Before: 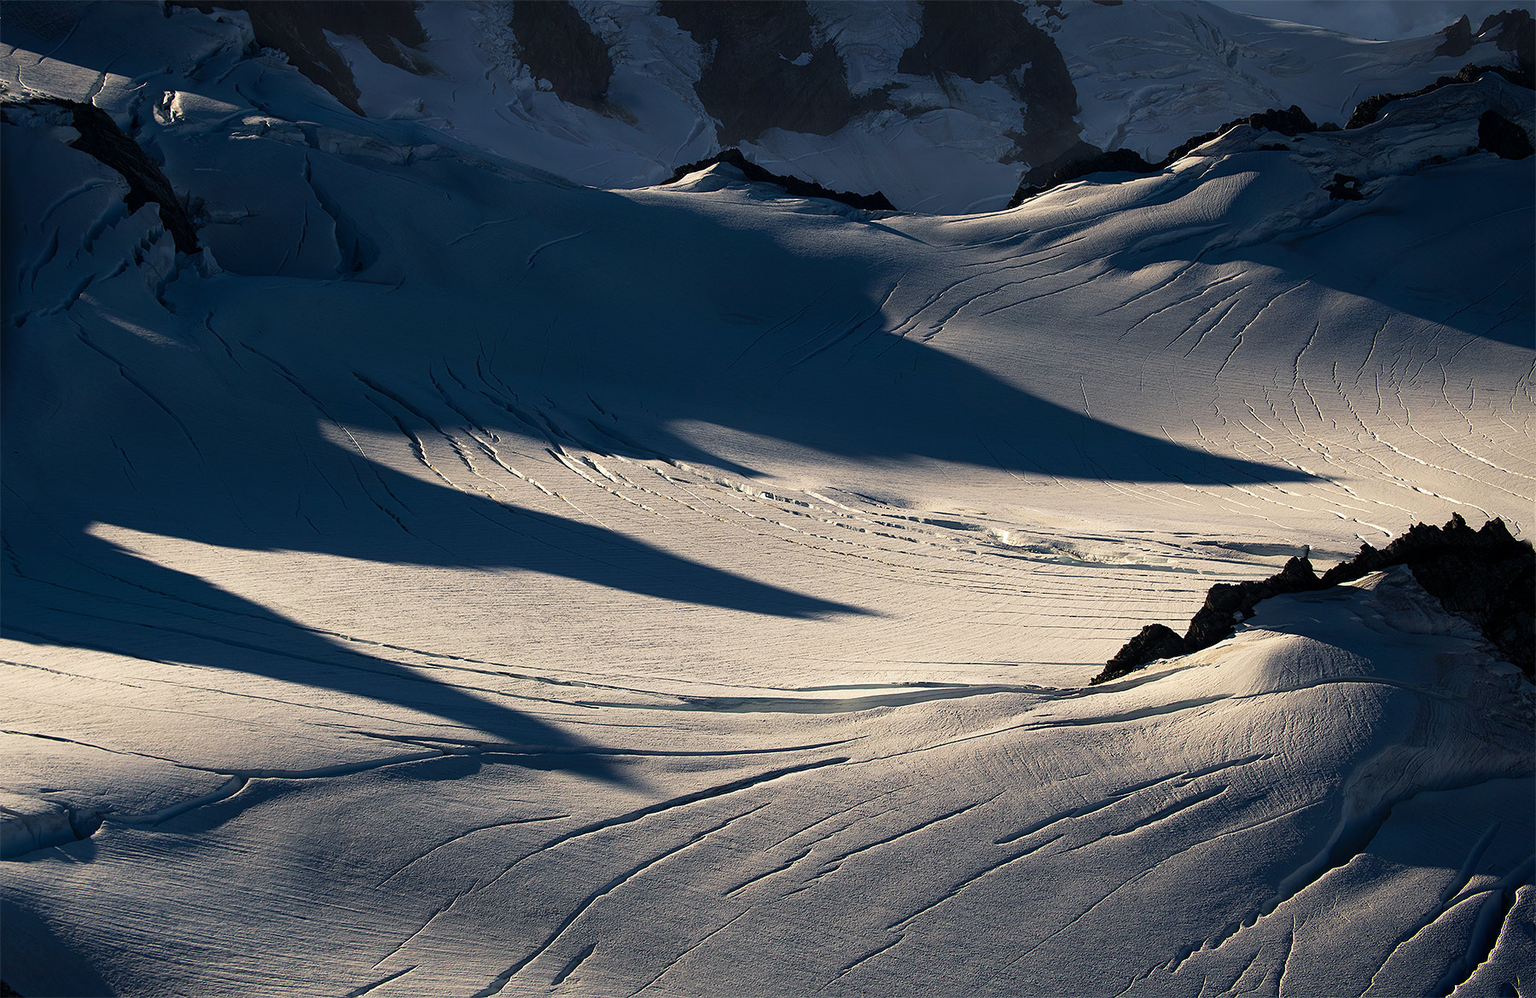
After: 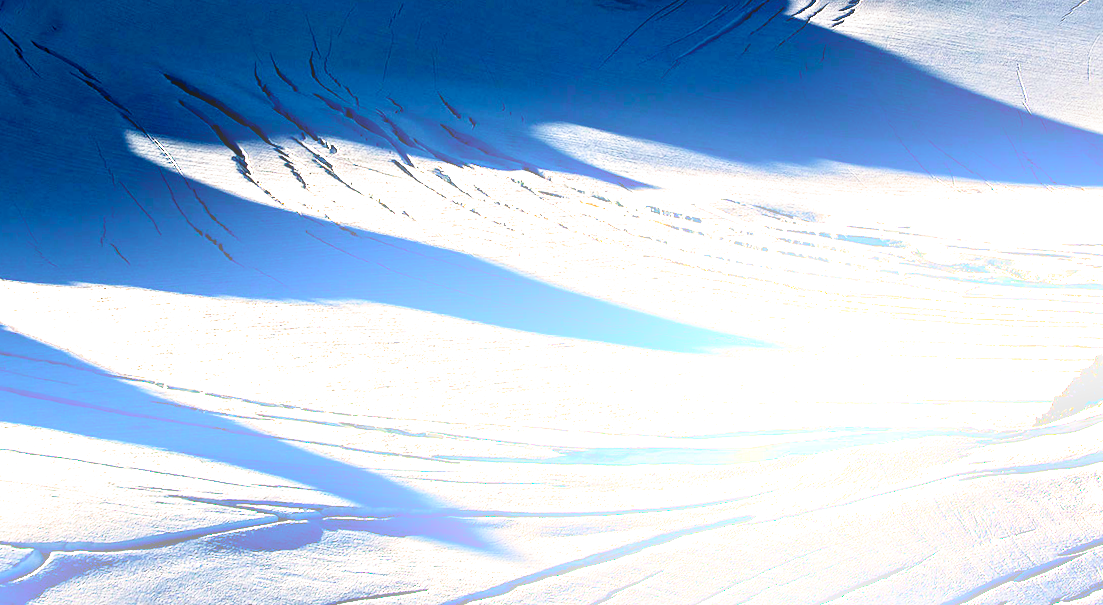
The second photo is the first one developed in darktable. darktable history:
rotate and perspective: rotation -1°, crop left 0.011, crop right 0.989, crop top 0.025, crop bottom 0.975
crop: left 13.312%, top 31.28%, right 24.627%, bottom 15.582%
color balance rgb: perceptual saturation grading › global saturation 20%, global vibrance 20%
exposure: exposure 0.669 EV, compensate highlight preservation false
contrast equalizer: y [[0.511, 0.558, 0.631, 0.632, 0.559, 0.512], [0.5 ×6], [0.507, 0.559, 0.627, 0.644, 0.647, 0.647], [0 ×6], [0 ×6]]
bloom: on, module defaults
filmic rgb: middle gray luminance 8.8%, black relative exposure -6.3 EV, white relative exposure 2.7 EV, threshold 6 EV, target black luminance 0%, hardness 4.74, latitude 73.47%, contrast 1.332, shadows ↔ highlights balance 10.13%, add noise in highlights 0, preserve chrominance no, color science v3 (2019), use custom middle-gray values true, iterations of high-quality reconstruction 0, contrast in highlights soft, enable highlight reconstruction true
